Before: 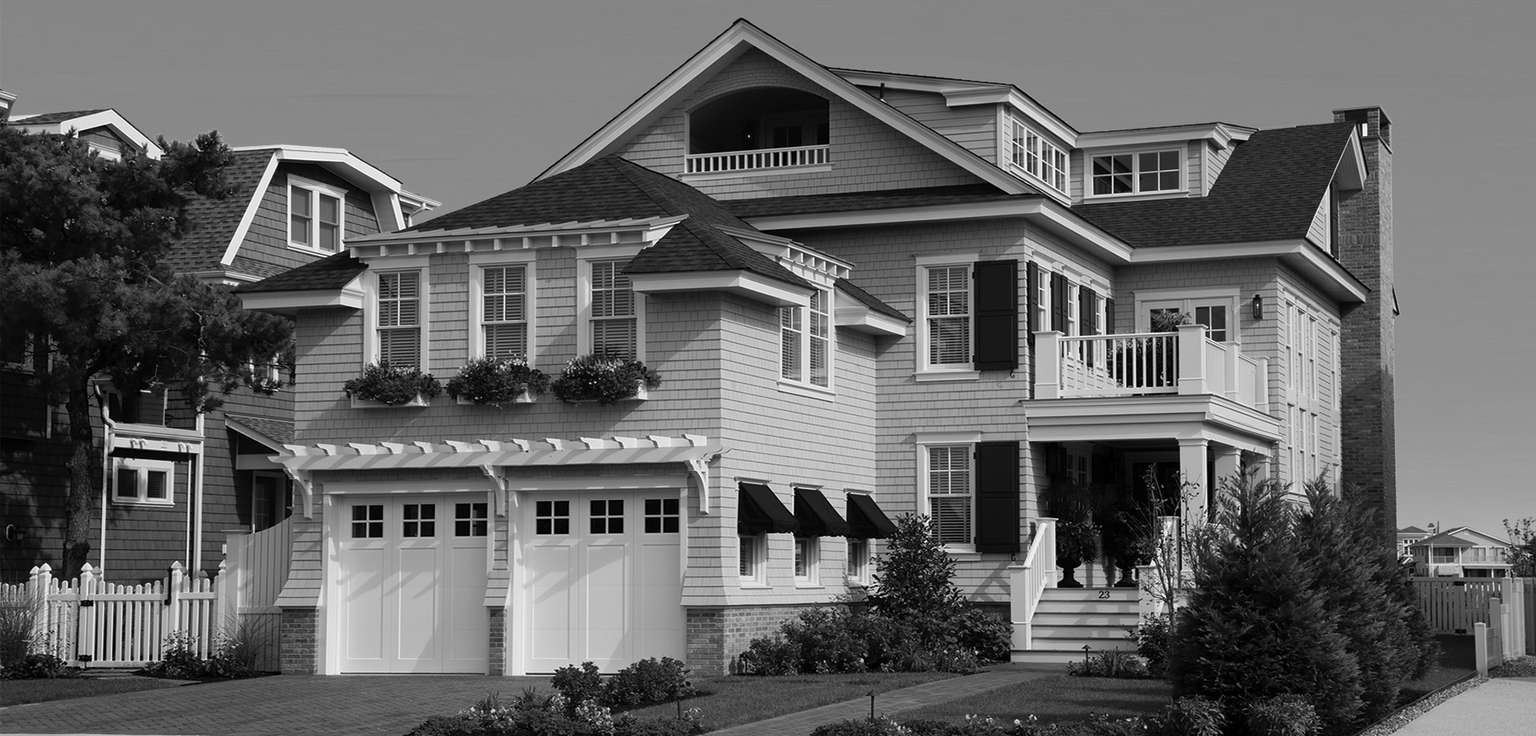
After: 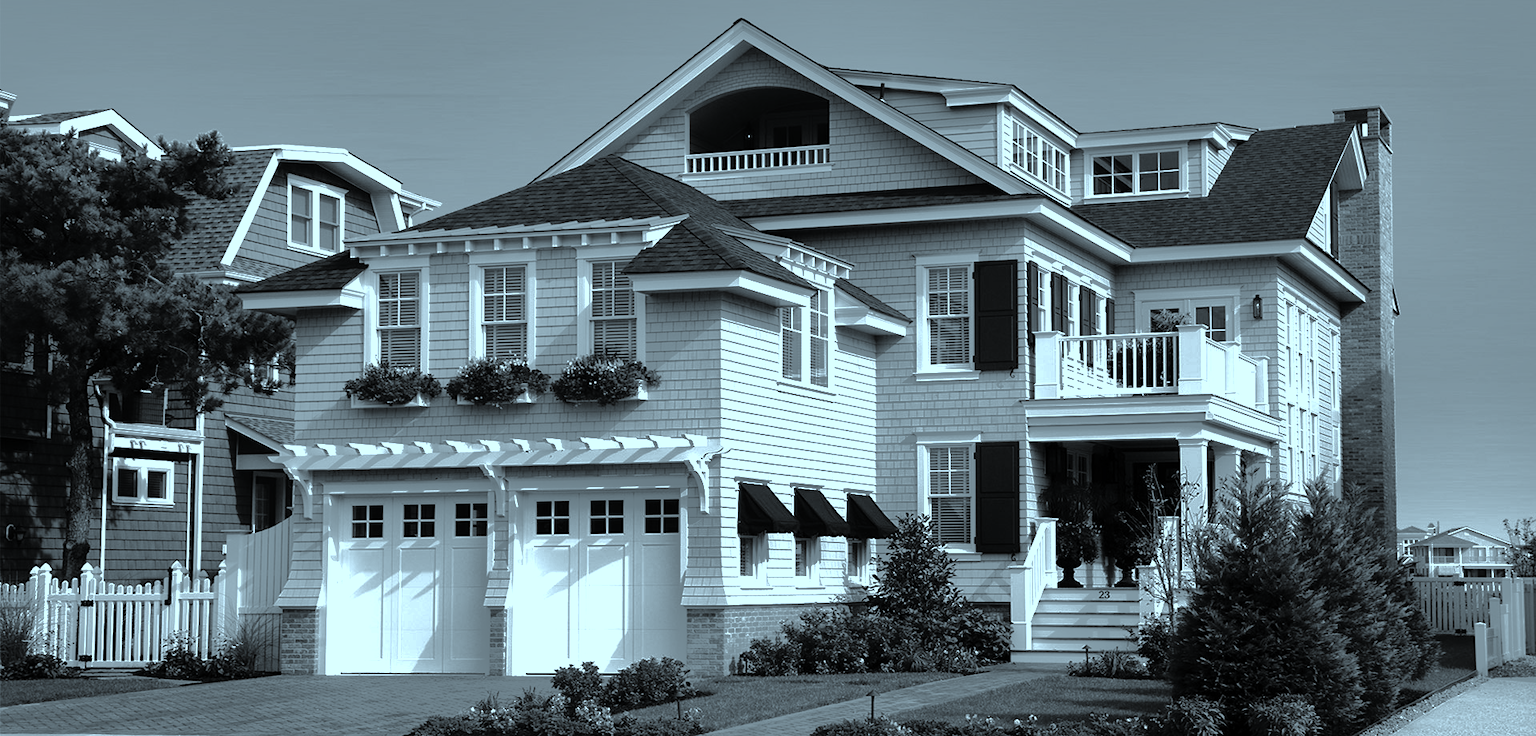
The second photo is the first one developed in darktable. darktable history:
tone equalizer: -8 EV -1.11 EV, -7 EV -1.04 EV, -6 EV -0.903 EV, -5 EV -0.587 EV, -3 EV 0.607 EV, -2 EV 0.864 EV, -1 EV 0.986 EV, +0 EV 1.06 EV
shadows and highlights: shadows 39.13, highlights -76.02
levels: mode automatic, levels [0.246, 0.256, 0.506]
color correction: highlights a* -11.39, highlights b* -15.33
